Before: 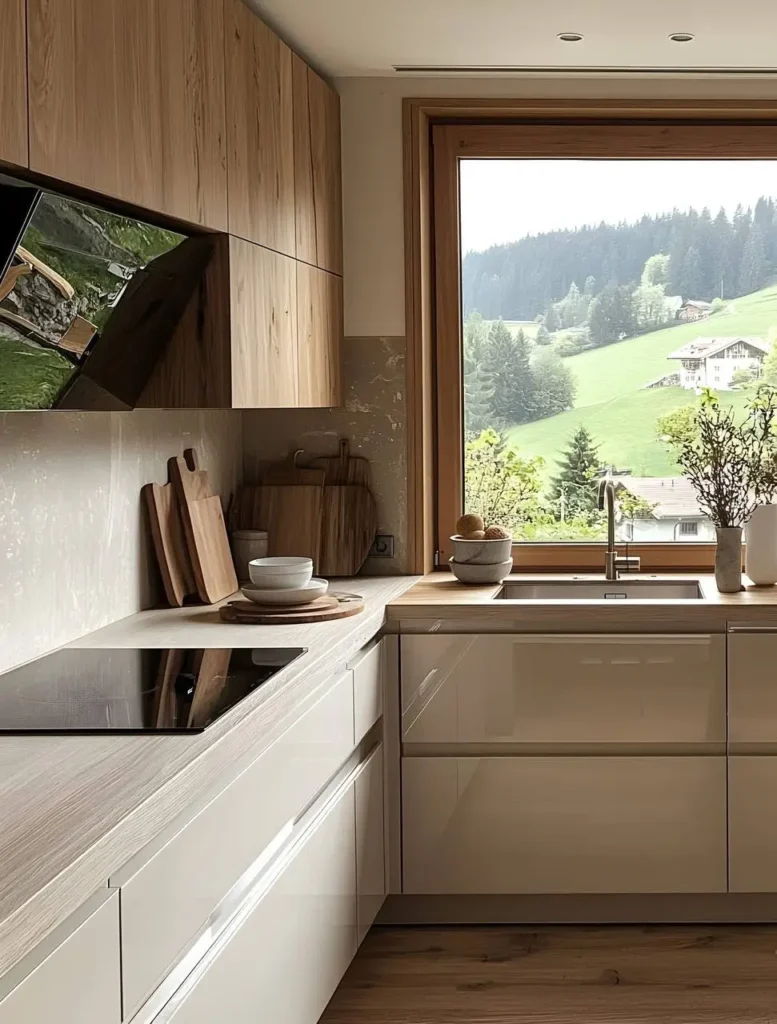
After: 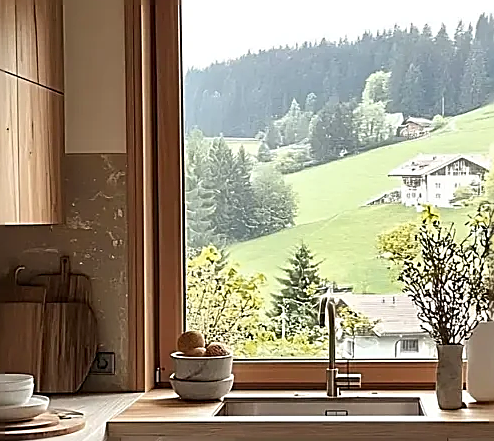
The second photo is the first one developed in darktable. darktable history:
crop: left 35.996%, top 17.94%, right 0.297%, bottom 38.91%
exposure: compensate highlight preservation false
shadows and highlights: shadows 31.52, highlights -31.69, soften with gaussian
sharpen: radius 1.699, amount 1.287
color zones: curves: ch1 [(0.235, 0.558) (0.75, 0.5)]; ch2 [(0.25, 0.462) (0.749, 0.457)]
